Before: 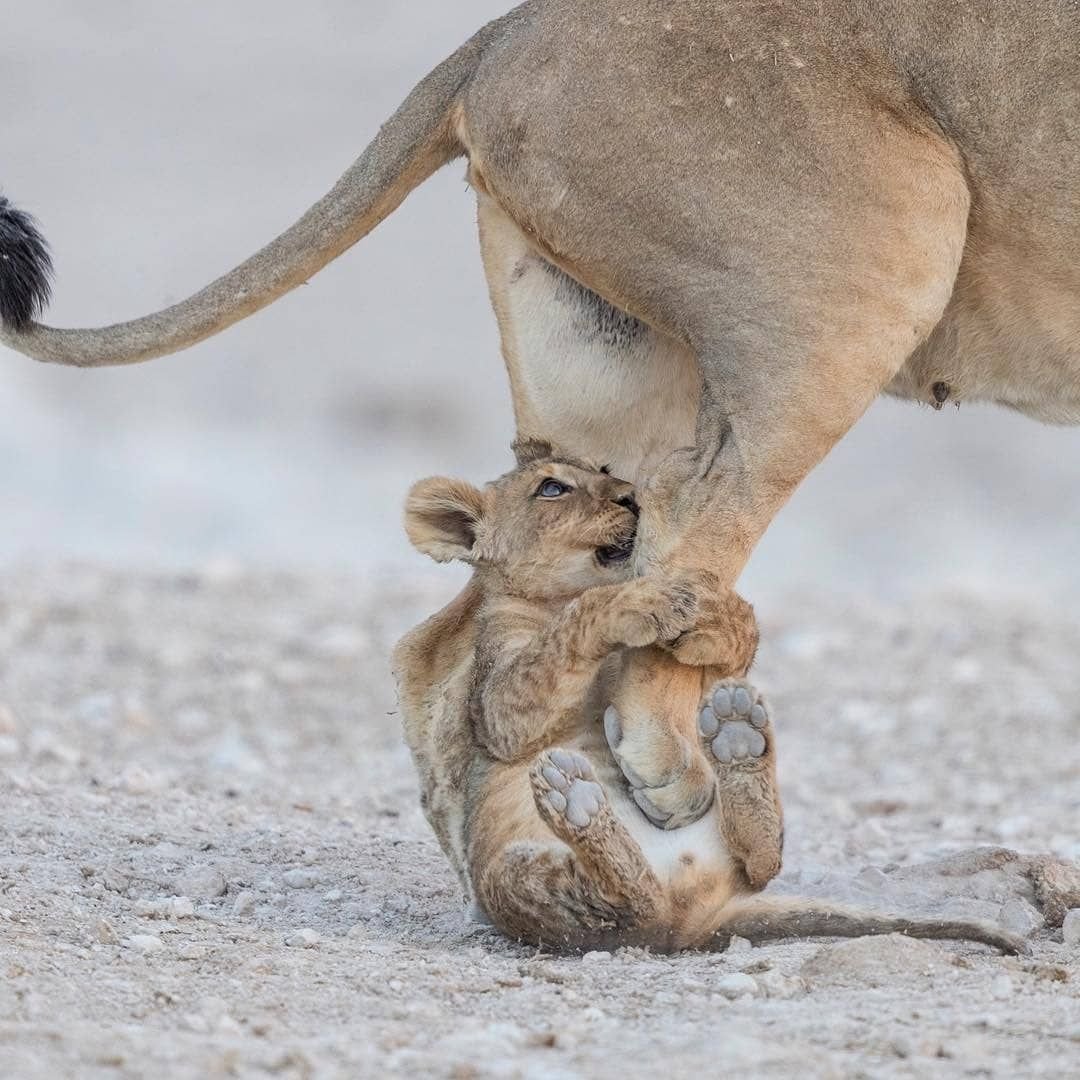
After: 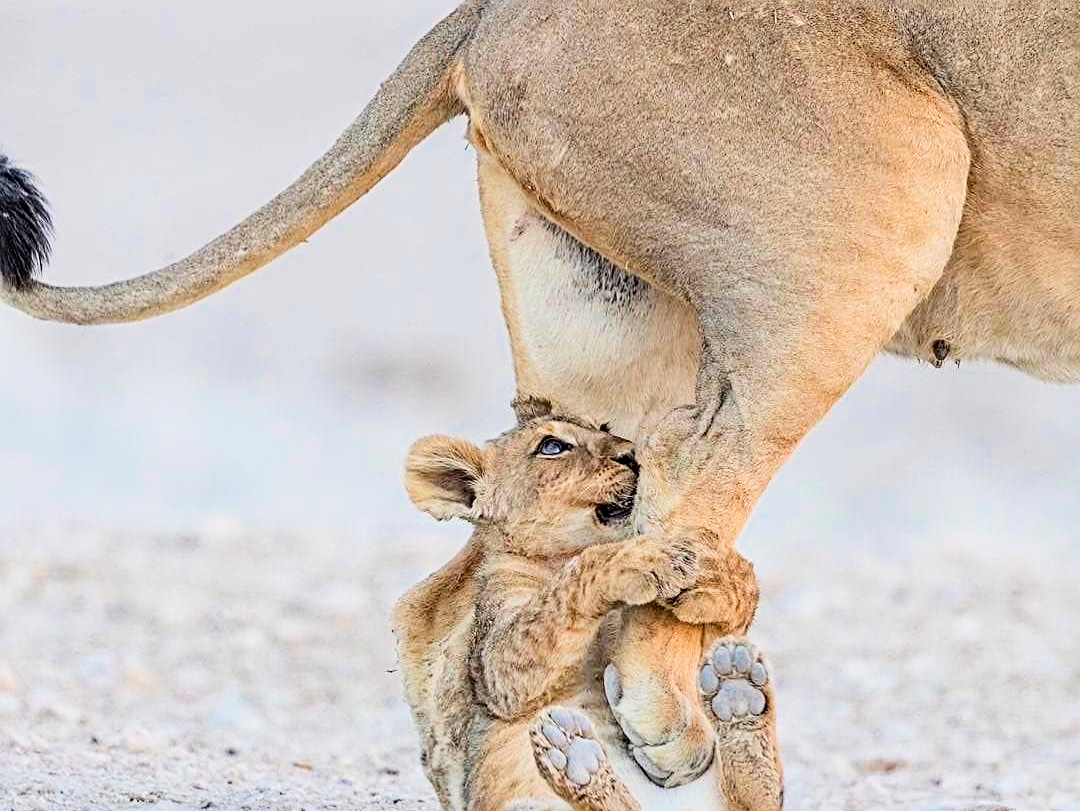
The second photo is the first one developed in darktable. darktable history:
exposure: exposure 0.746 EV, compensate highlight preservation false
color zones: curves: ch0 [(0, 0.5) (0.143, 0.5) (0.286, 0.5) (0.429, 0.495) (0.571, 0.437) (0.714, 0.44) (0.857, 0.496) (1, 0.5)]
contrast brightness saturation: contrast 0.158, saturation 0.335
crop: top 3.897%, bottom 20.966%
sharpen: radius 3.079
filmic rgb: black relative exposure -7.89 EV, white relative exposure 4.17 EV, threshold 5.99 EV, hardness 4.03, latitude 51.28%, contrast 1.008, shadows ↔ highlights balance 6.23%, add noise in highlights 0.001, color science v3 (2019), use custom middle-gray values true, contrast in highlights soft, enable highlight reconstruction true
haze removal: adaptive false
